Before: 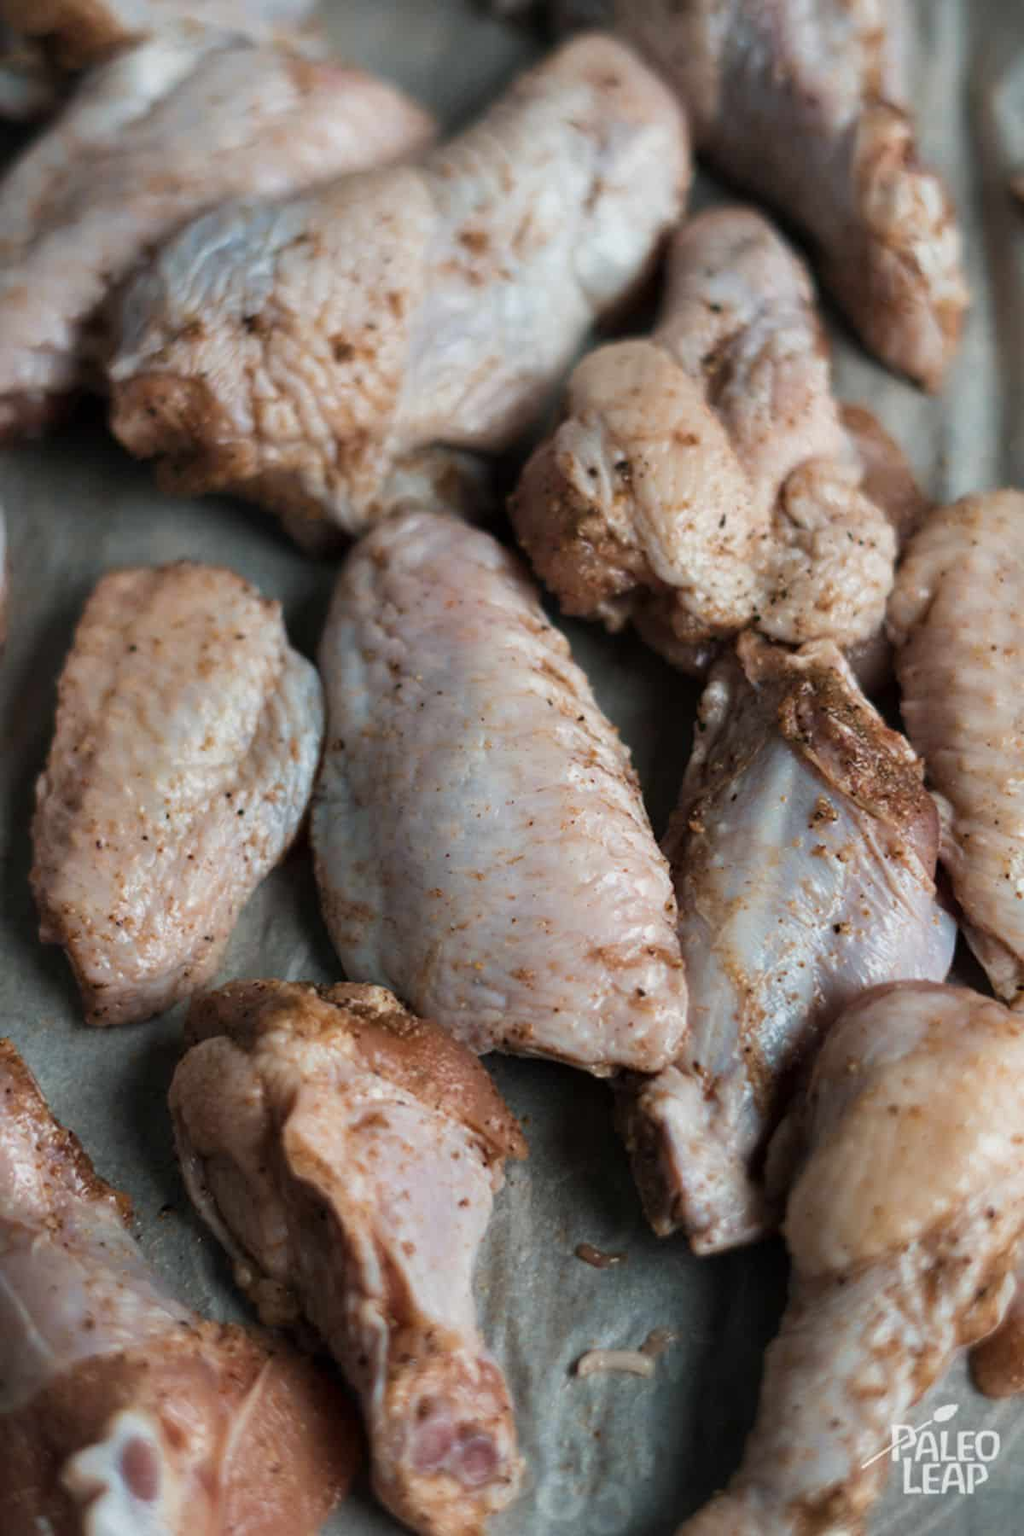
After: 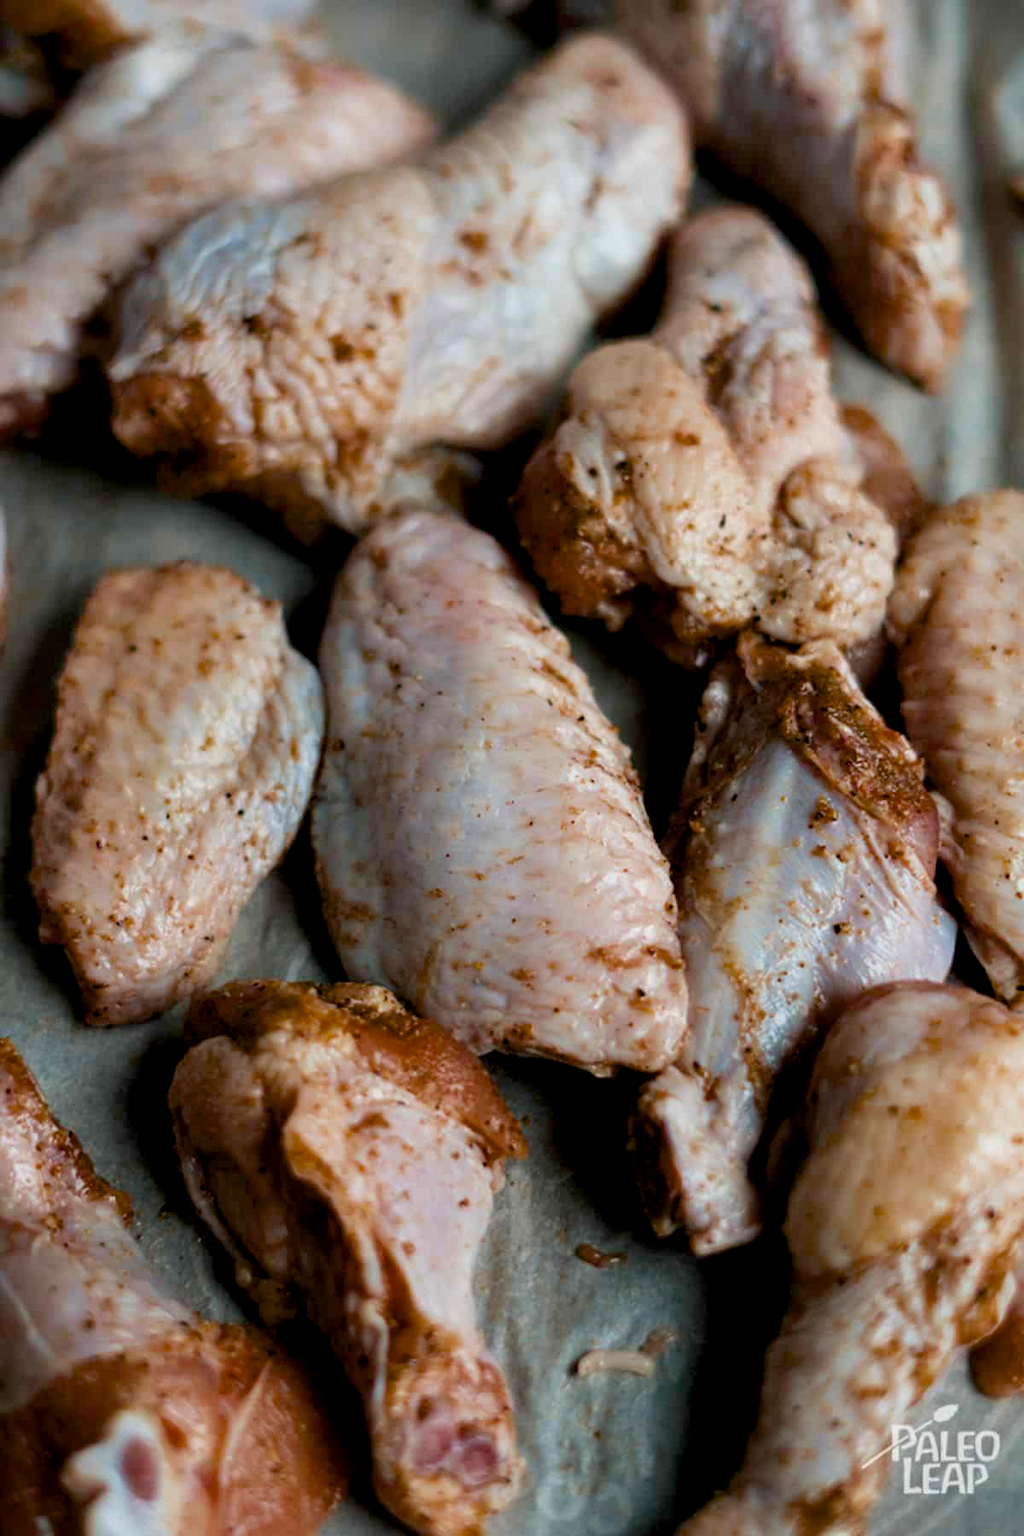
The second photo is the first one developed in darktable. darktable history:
exposure: black level correction 0.011, compensate highlight preservation false
color balance rgb: shadows lift › chroma 0.708%, shadows lift › hue 109.98°, perceptual saturation grading › global saturation 25.406%, global vibrance 10.438%, saturation formula JzAzBz (2021)
